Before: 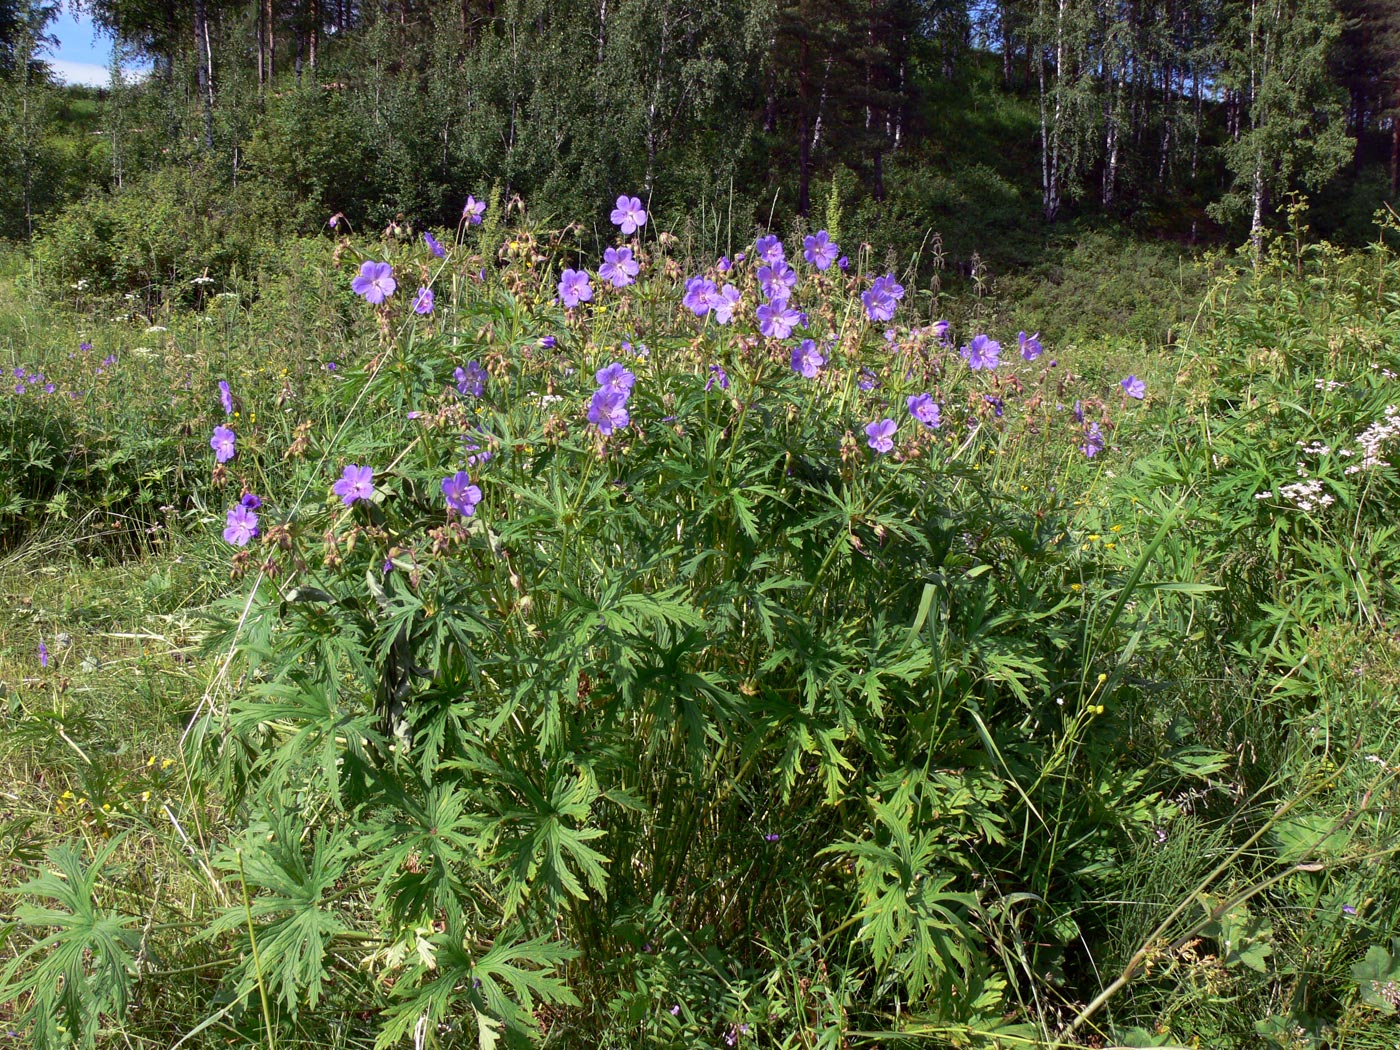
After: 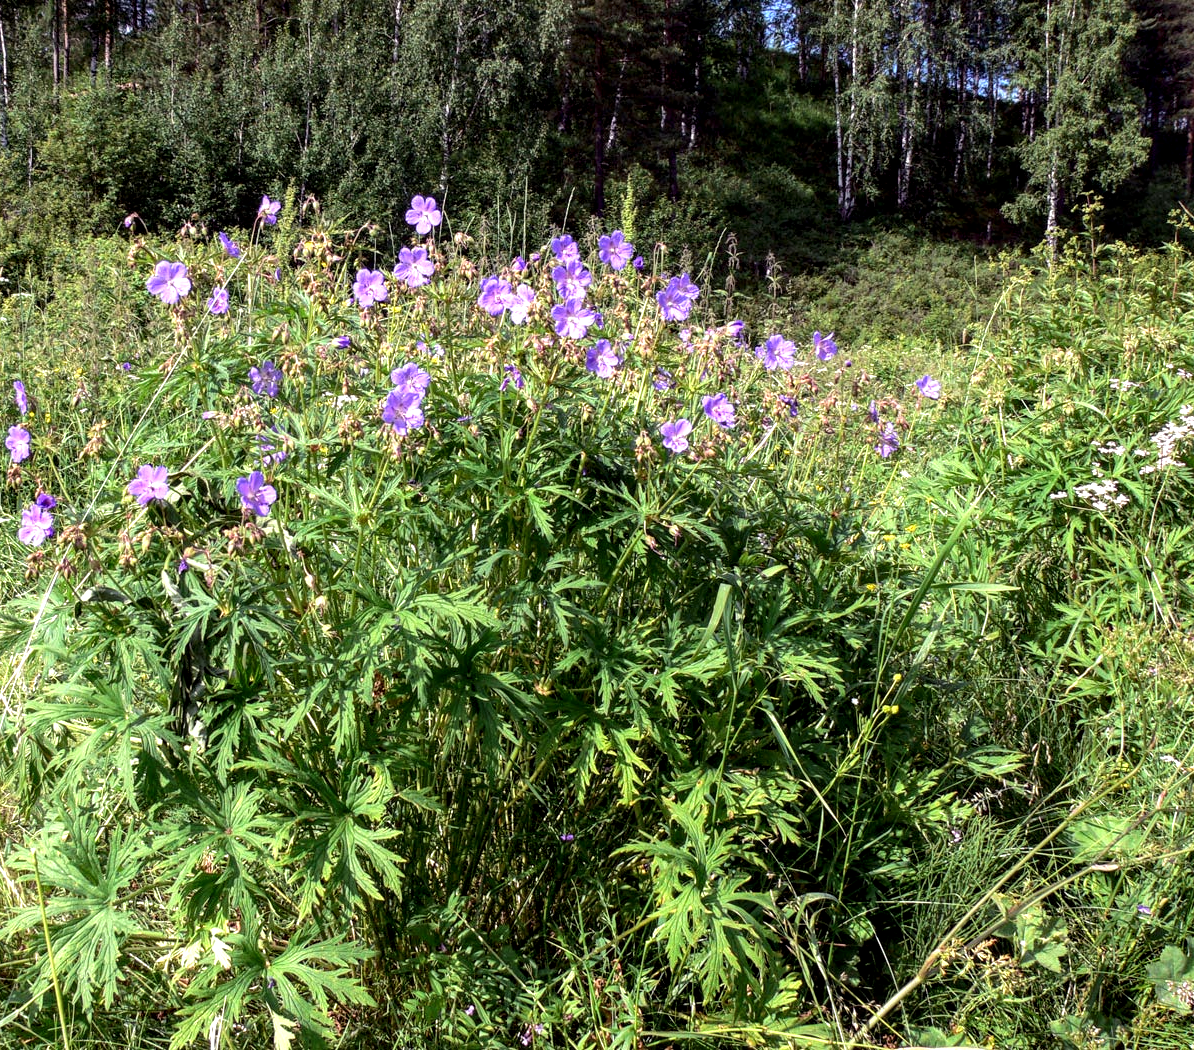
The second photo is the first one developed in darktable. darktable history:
tone equalizer: -8 EV -0.764 EV, -7 EV -0.68 EV, -6 EV -0.565 EV, -5 EV -0.367 EV, -3 EV 0.402 EV, -2 EV 0.6 EV, -1 EV 0.683 EV, +0 EV 0.732 EV
local contrast: highlights 38%, shadows 61%, detail 137%, midtone range 0.52
crop and rotate: left 14.657%
